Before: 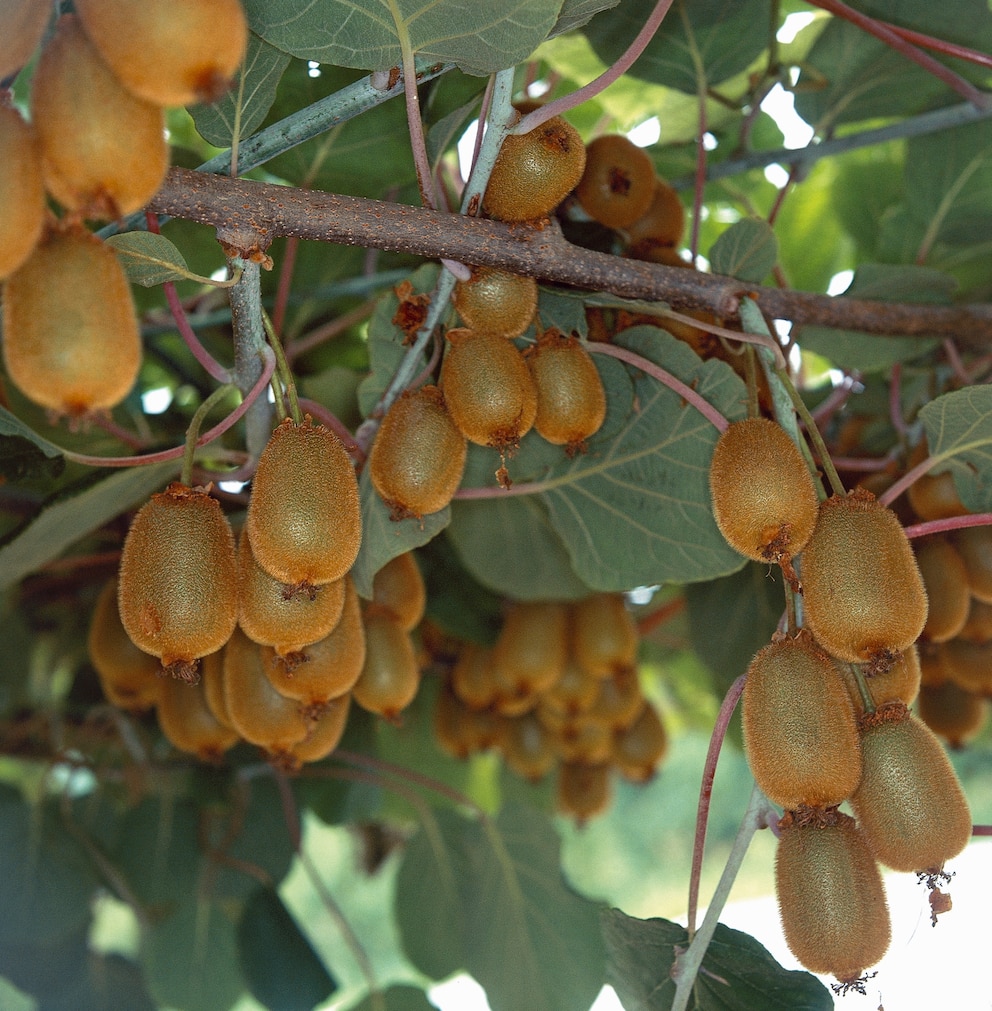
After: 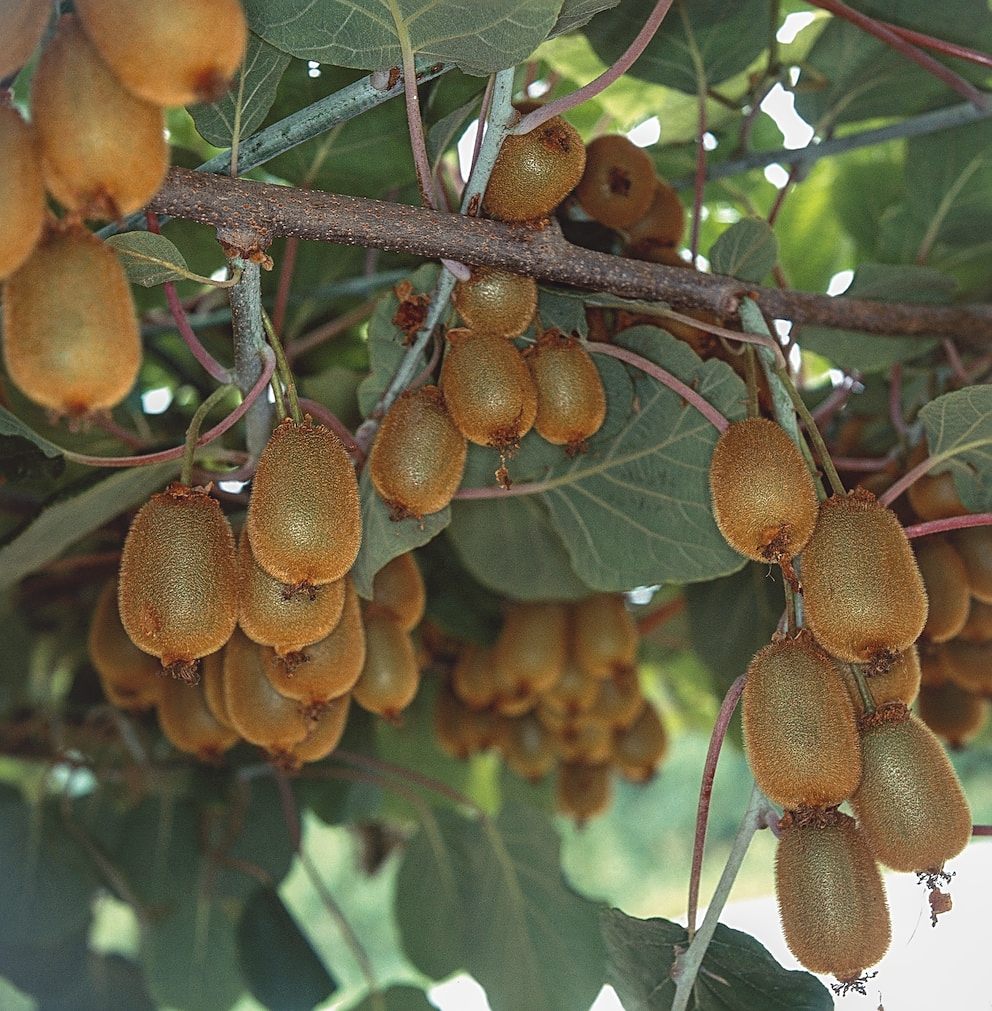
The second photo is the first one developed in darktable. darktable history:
exposure: black level correction -0.014, exposure -0.193 EV, compensate highlight preservation false
sharpen: on, module defaults
local contrast: on, module defaults
